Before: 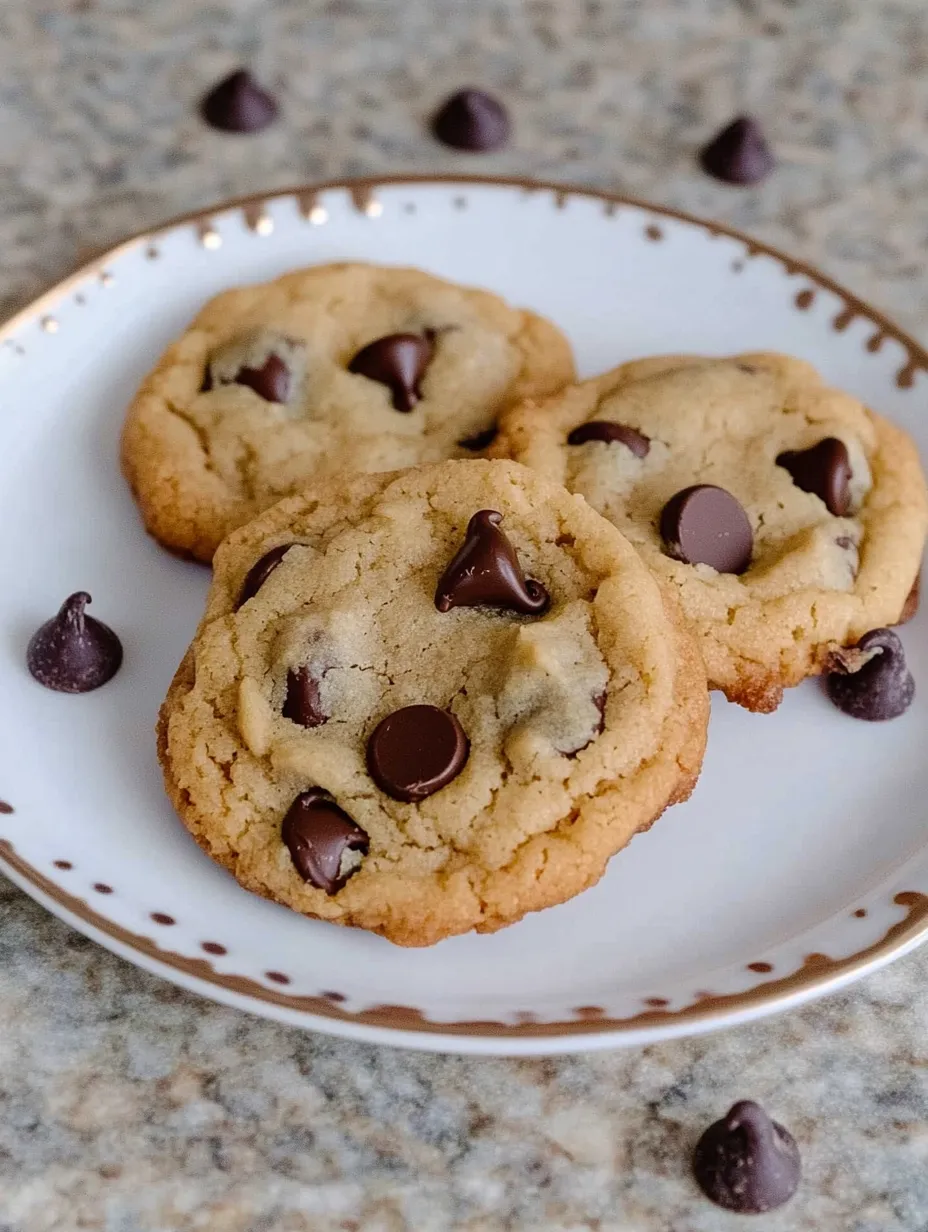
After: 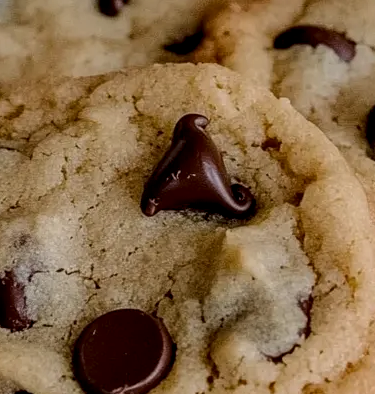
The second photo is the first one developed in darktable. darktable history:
local contrast: detail 142%
crop: left 31.751%, top 32.172%, right 27.8%, bottom 35.83%
exposure: exposure -0.462 EV, compensate highlight preservation false
